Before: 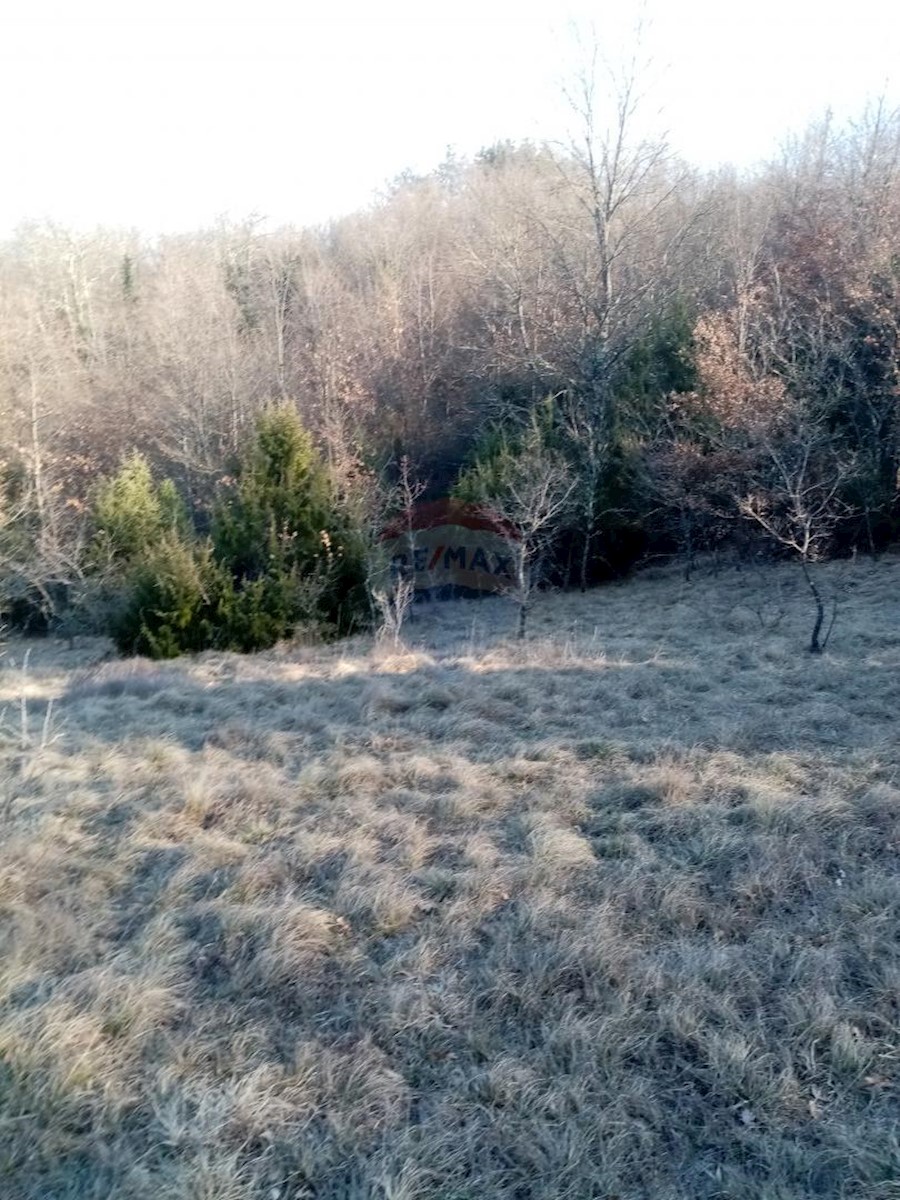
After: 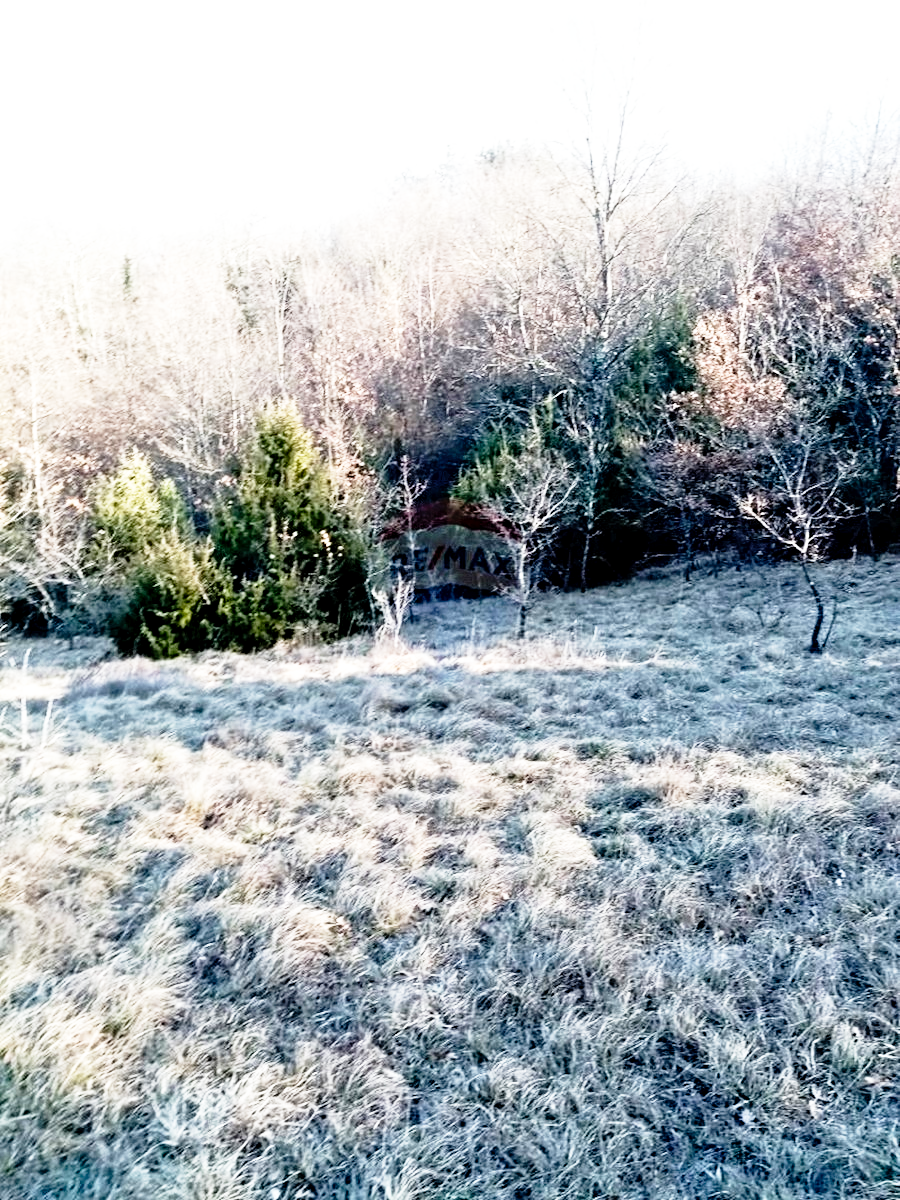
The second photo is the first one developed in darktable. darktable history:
contrast equalizer: y [[0.506, 0.531, 0.562, 0.606, 0.638, 0.669], [0.5 ×6], [0.5 ×6], [0 ×6], [0 ×6]]
base curve: curves: ch0 [(0, 0) (0.012, 0.01) (0.073, 0.168) (0.31, 0.711) (0.645, 0.957) (1, 1)], preserve colors none
